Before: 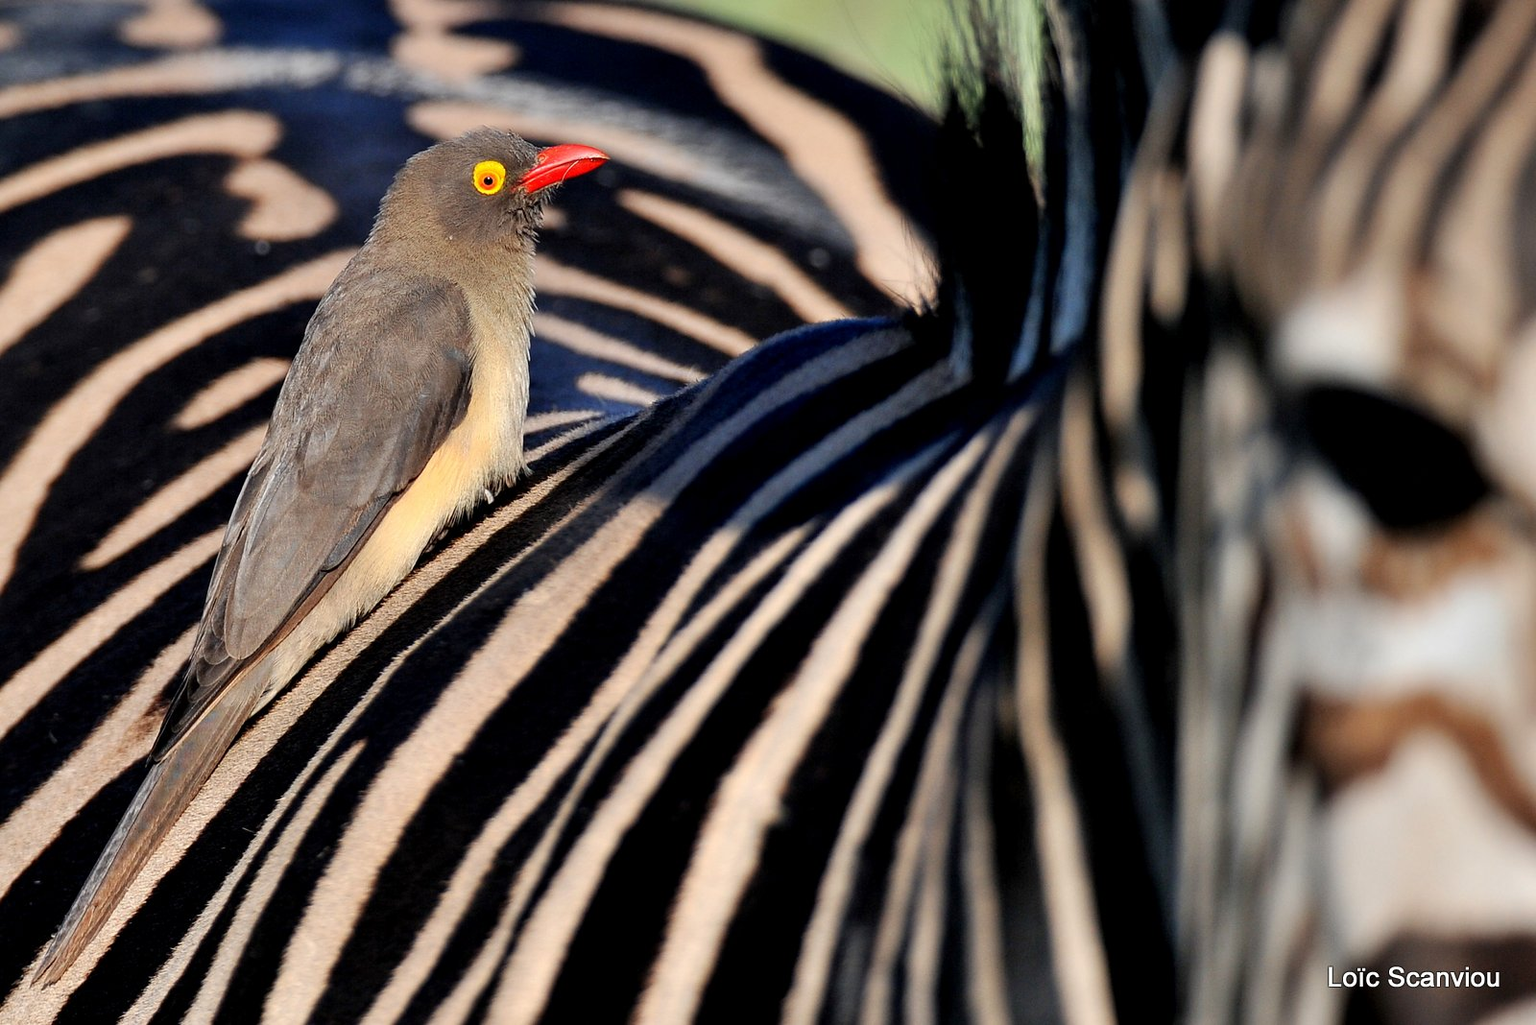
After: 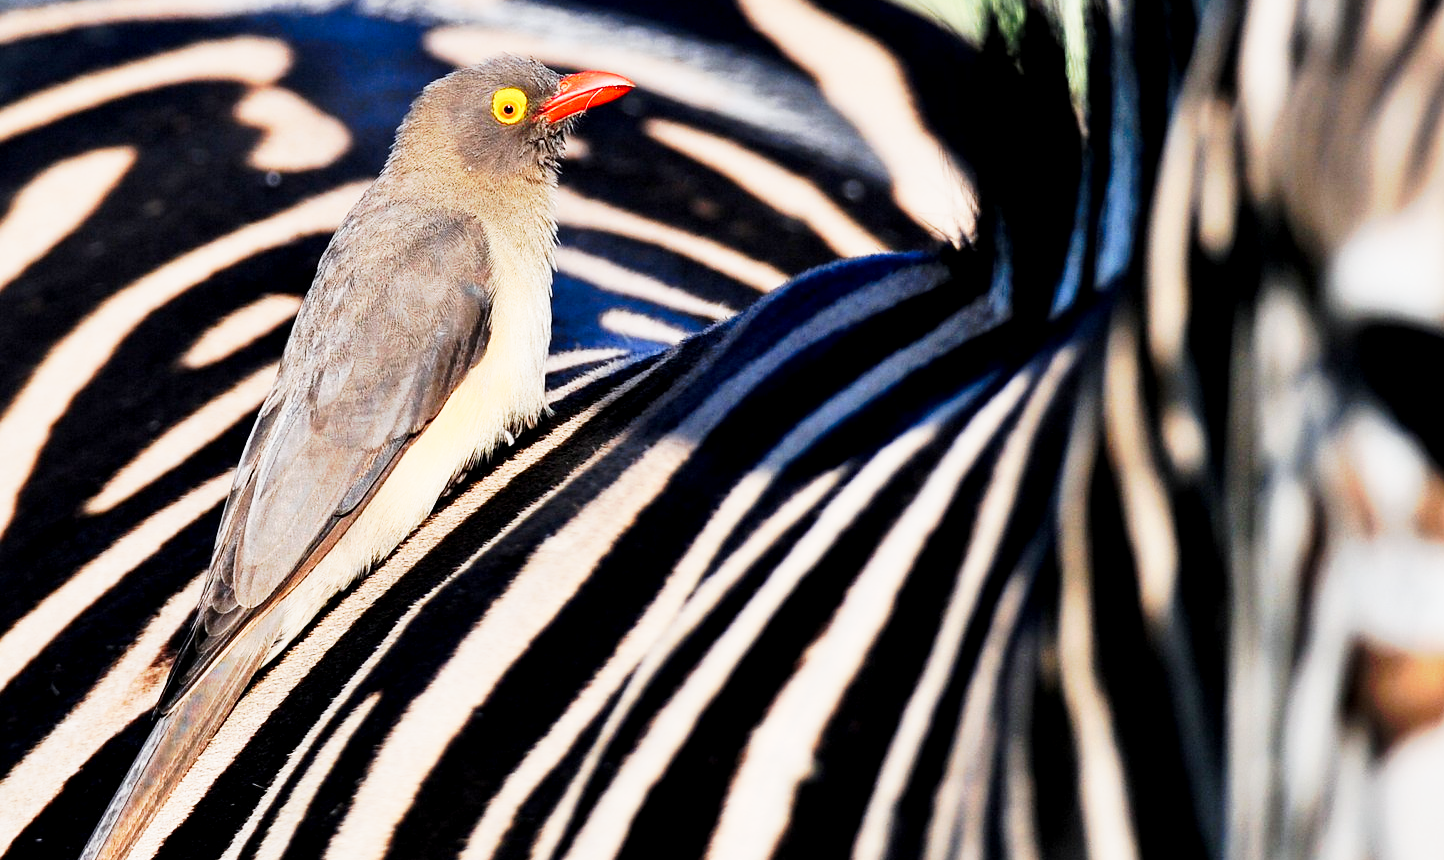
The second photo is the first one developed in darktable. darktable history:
tone curve: curves: ch0 [(0, 0) (0.003, 0.003) (0.011, 0.013) (0.025, 0.029) (0.044, 0.052) (0.069, 0.081) (0.1, 0.116) (0.136, 0.158) (0.177, 0.207) (0.224, 0.268) (0.277, 0.373) (0.335, 0.465) (0.399, 0.565) (0.468, 0.674) (0.543, 0.79) (0.623, 0.853) (0.709, 0.918) (0.801, 0.956) (0.898, 0.977) (1, 1)], preserve colors none
exposure: black level correction 0.001, compensate highlight preservation false
bloom: size 3%, threshold 100%, strength 0%
crop: top 7.49%, right 9.717%, bottom 11.943%
white balance: red 0.983, blue 1.036
